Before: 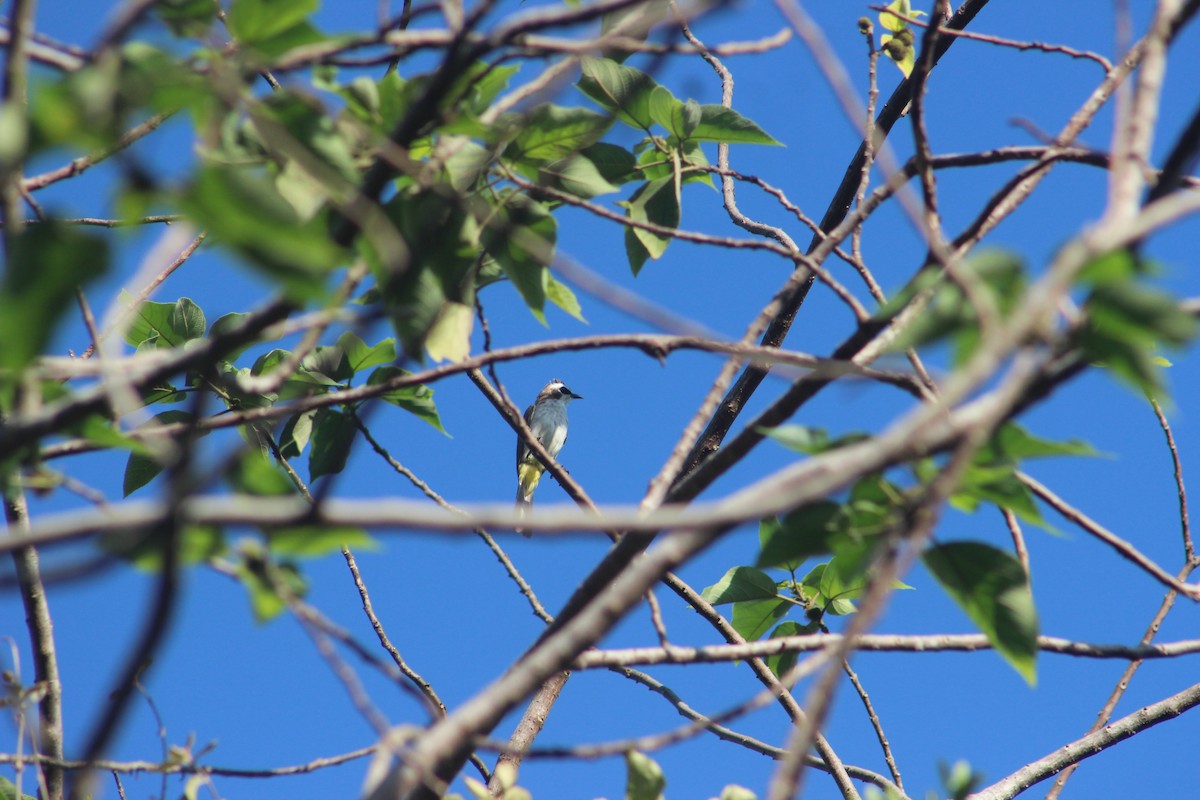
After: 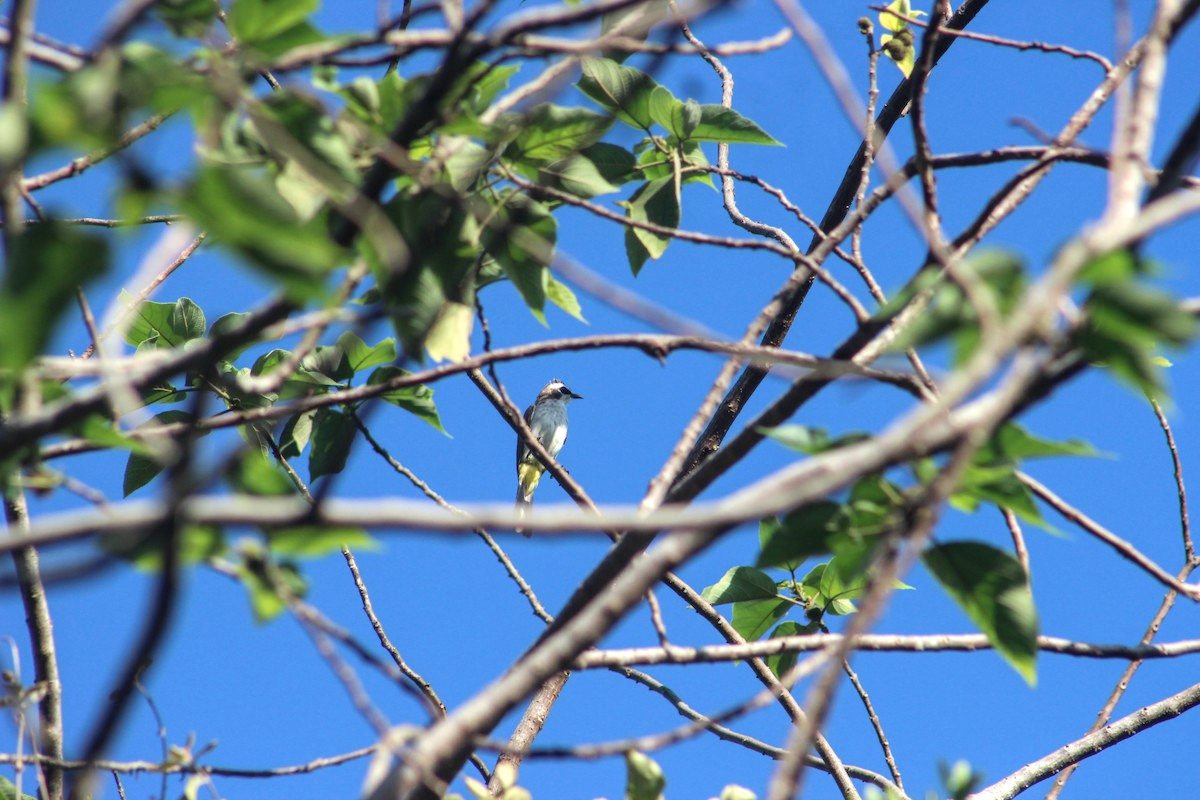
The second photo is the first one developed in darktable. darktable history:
local contrast: detail 130%
exposure: exposure 0.3 EV, compensate highlight preservation false
